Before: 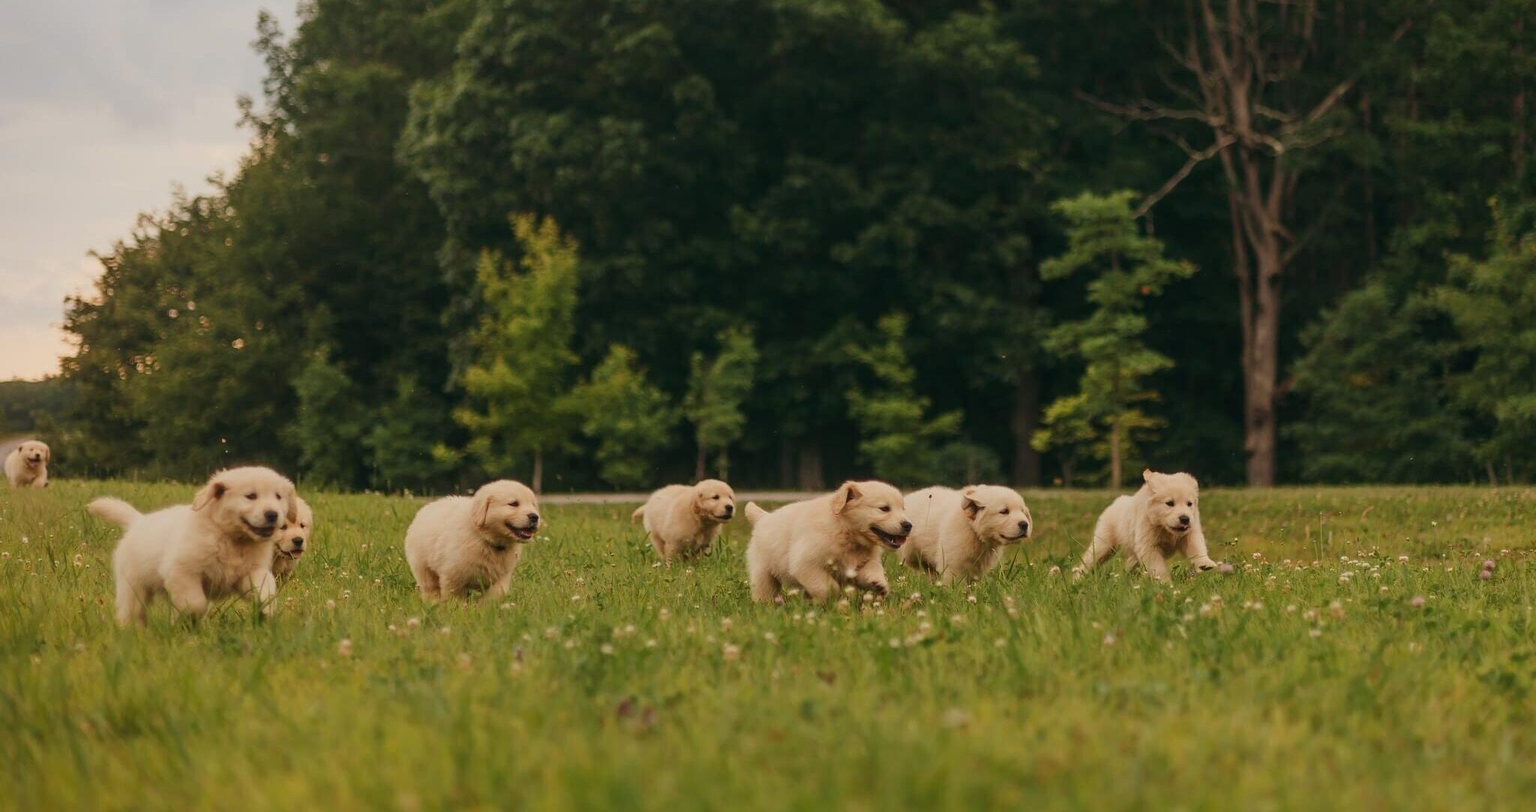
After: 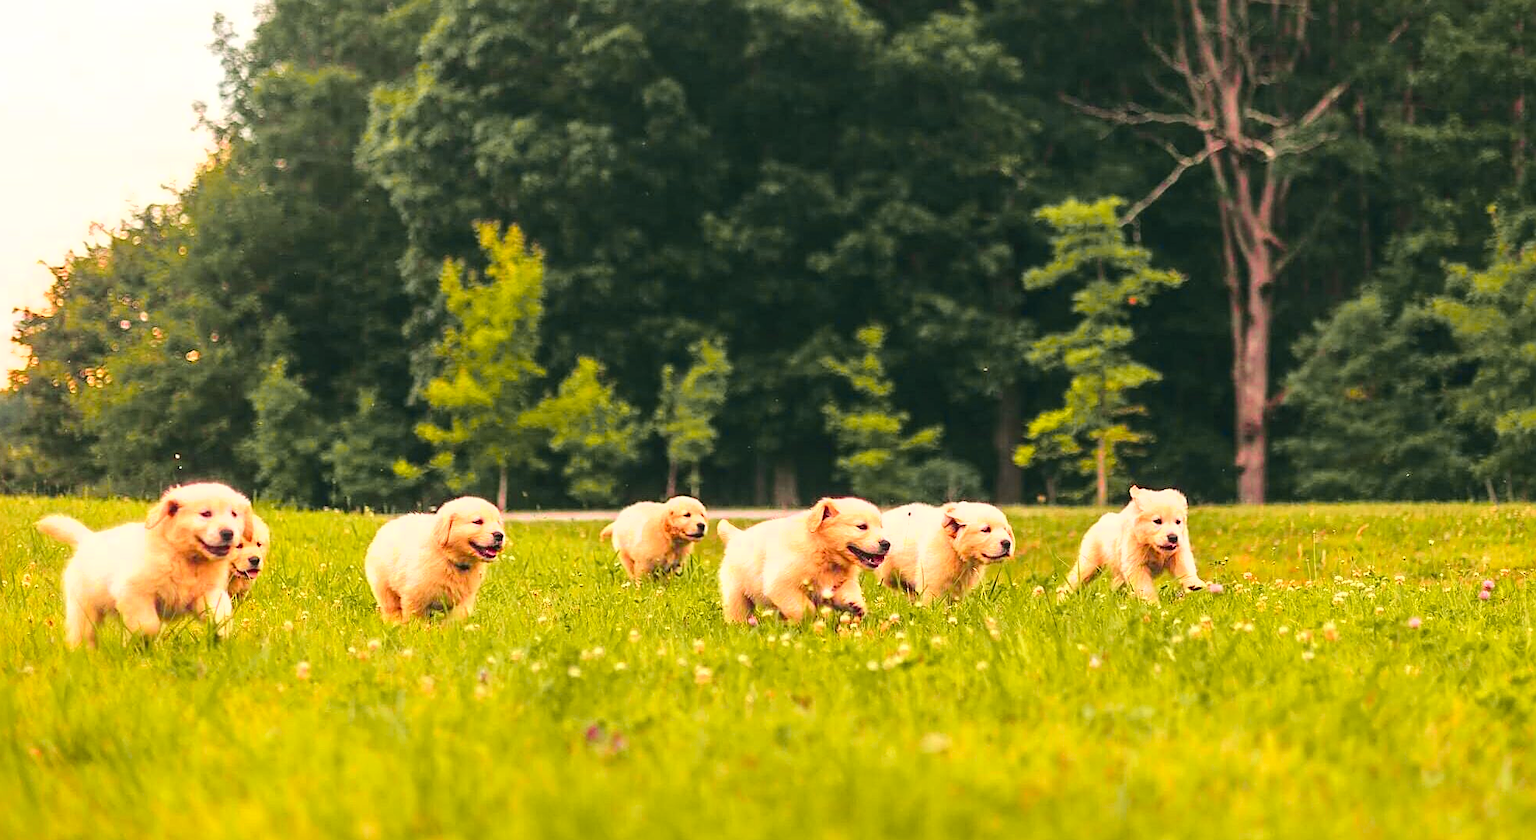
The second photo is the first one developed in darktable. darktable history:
contrast brightness saturation: contrast 0.041, saturation 0.153
crop and rotate: left 3.439%
sharpen: on, module defaults
shadows and highlights: radius 125.41, shadows 21.09, highlights -22.52, low approximation 0.01
tone curve: curves: ch0 [(0, 0) (0.23, 0.189) (0.486, 0.52) (0.822, 0.825) (0.994, 0.955)]; ch1 [(0, 0) (0.226, 0.261) (0.379, 0.442) (0.469, 0.468) (0.495, 0.498) (0.514, 0.509) (0.561, 0.603) (0.59, 0.656) (1, 1)]; ch2 [(0, 0) (0.269, 0.299) (0.459, 0.43) (0.498, 0.5) (0.523, 0.52) (0.586, 0.569) (0.635, 0.617) (0.659, 0.681) (0.718, 0.764) (1, 1)], color space Lab, independent channels, preserve colors none
exposure: black level correction 0, exposure 1.508 EV, compensate highlight preservation false
